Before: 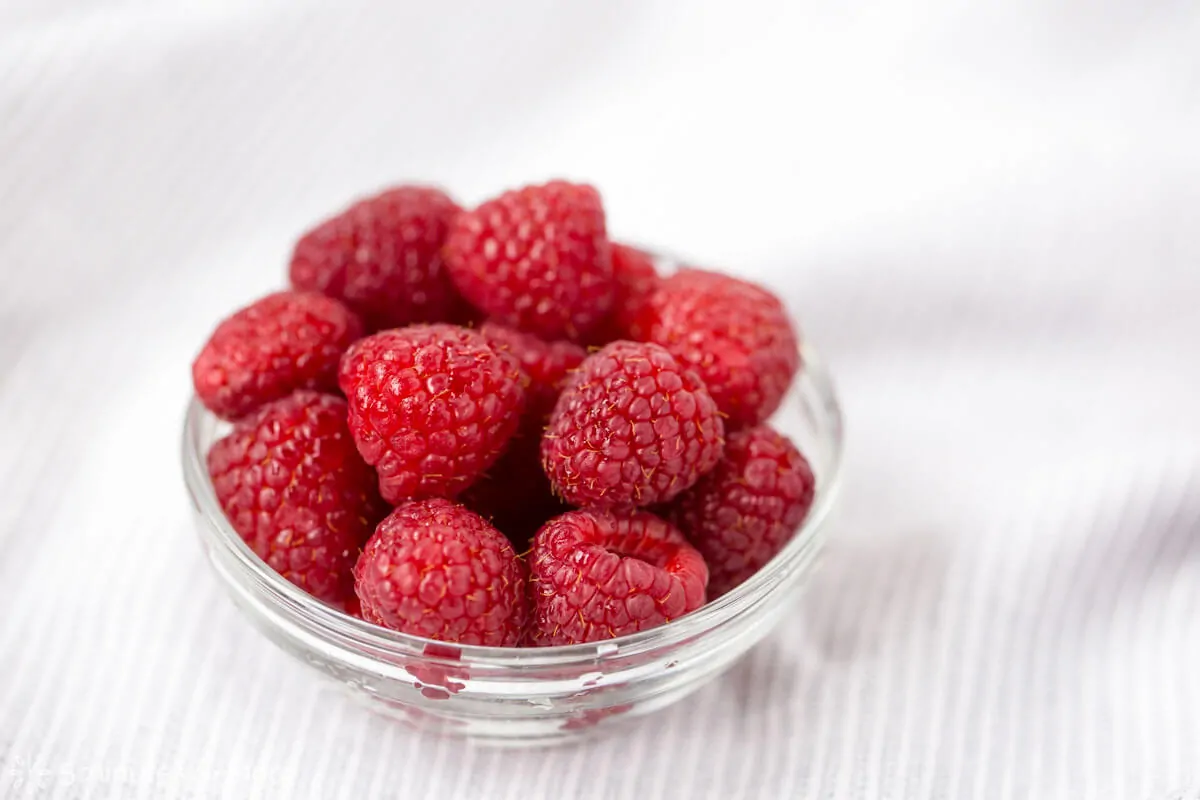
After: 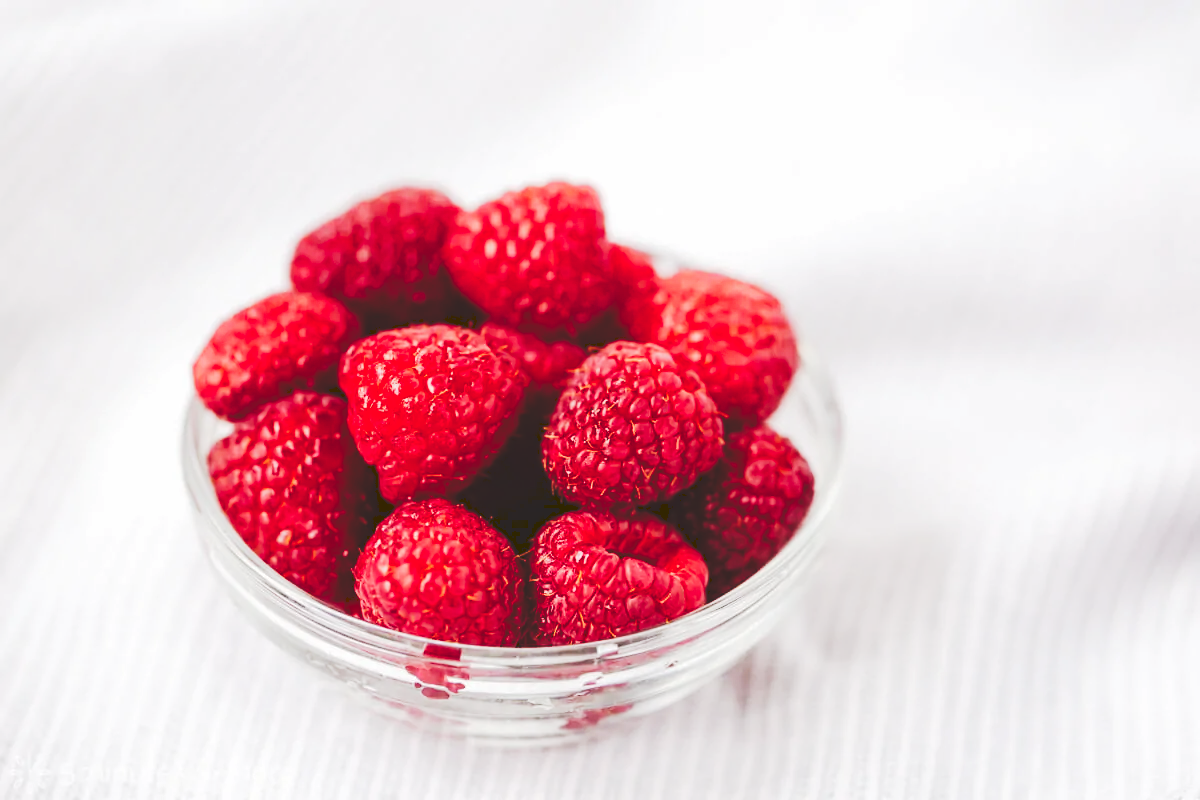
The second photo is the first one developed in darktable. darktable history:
tone curve: curves: ch0 [(0, 0) (0.003, 0.145) (0.011, 0.15) (0.025, 0.15) (0.044, 0.156) (0.069, 0.161) (0.1, 0.169) (0.136, 0.175) (0.177, 0.184) (0.224, 0.196) (0.277, 0.234) (0.335, 0.291) (0.399, 0.391) (0.468, 0.505) (0.543, 0.633) (0.623, 0.742) (0.709, 0.826) (0.801, 0.882) (0.898, 0.93) (1, 1)], preserve colors none
haze removal: adaptive false
